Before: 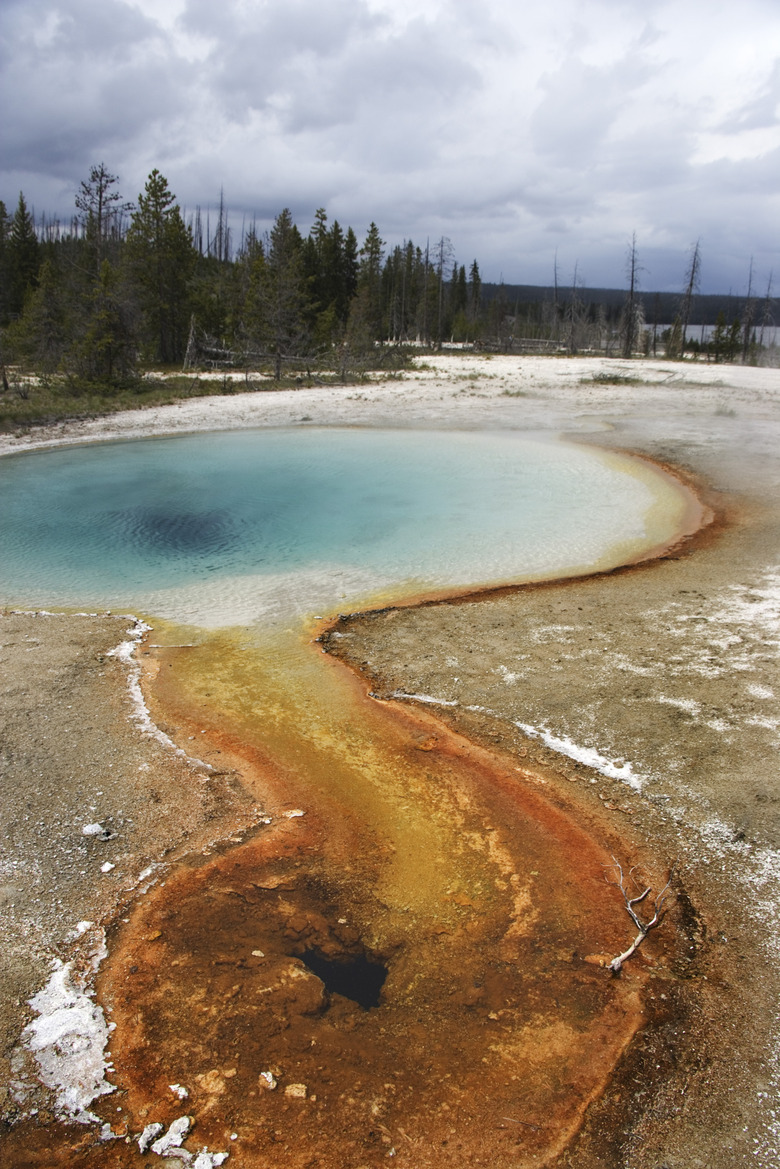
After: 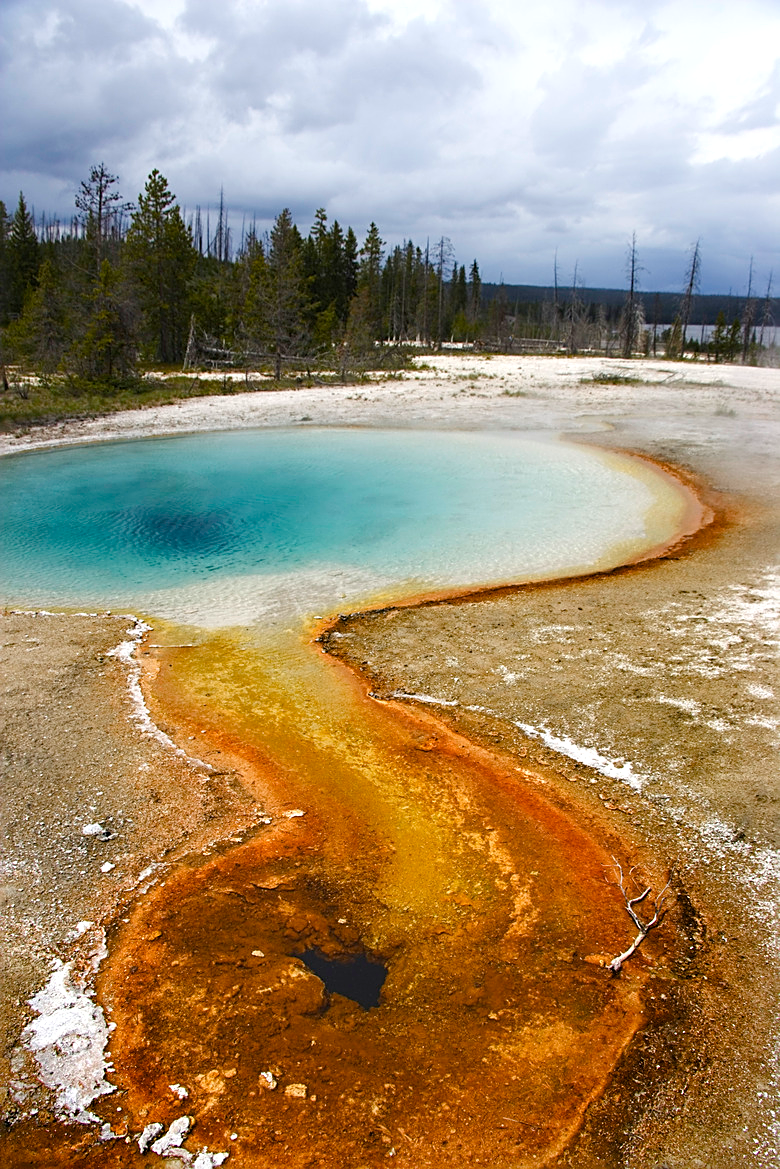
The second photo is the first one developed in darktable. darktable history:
sharpen: on, module defaults
color balance rgb: perceptual saturation grading › global saturation 20.365%, perceptual saturation grading › highlights -19.931%, perceptual saturation grading › shadows 29.717%, perceptual brilliance grading › global brilliance 4.731%, global vibrance 20%
